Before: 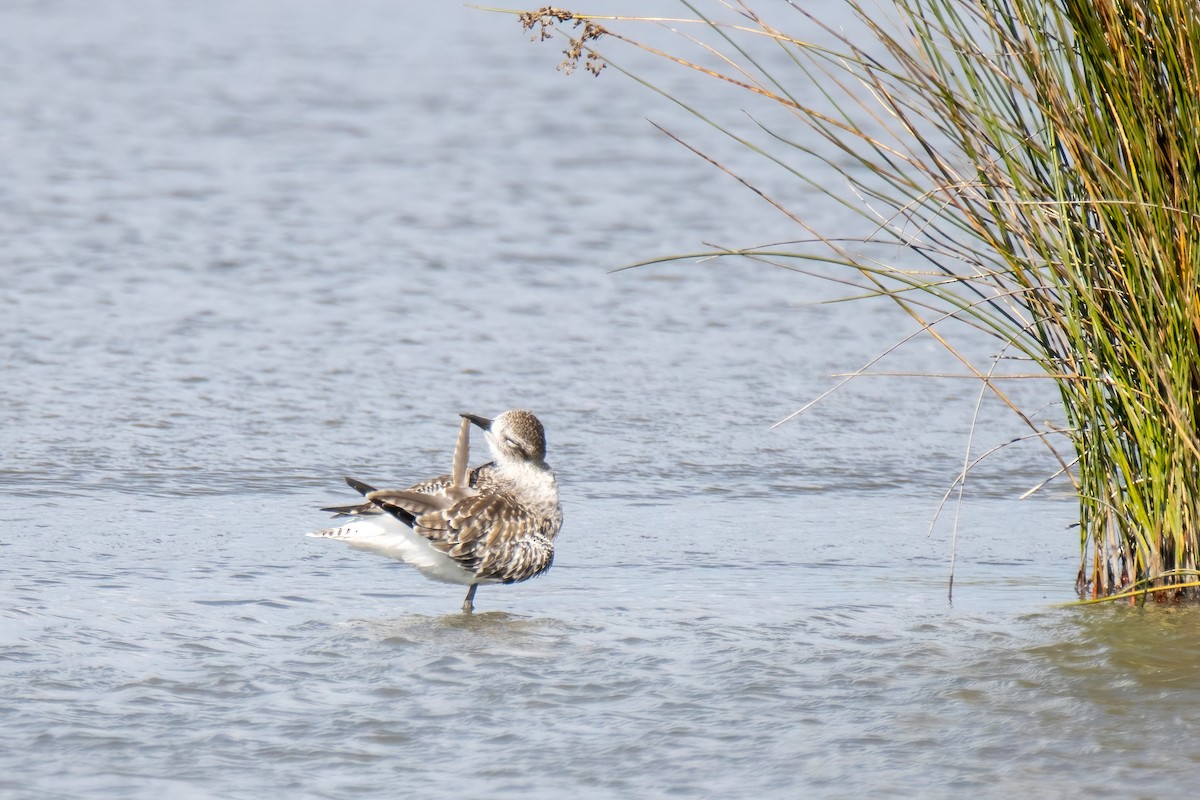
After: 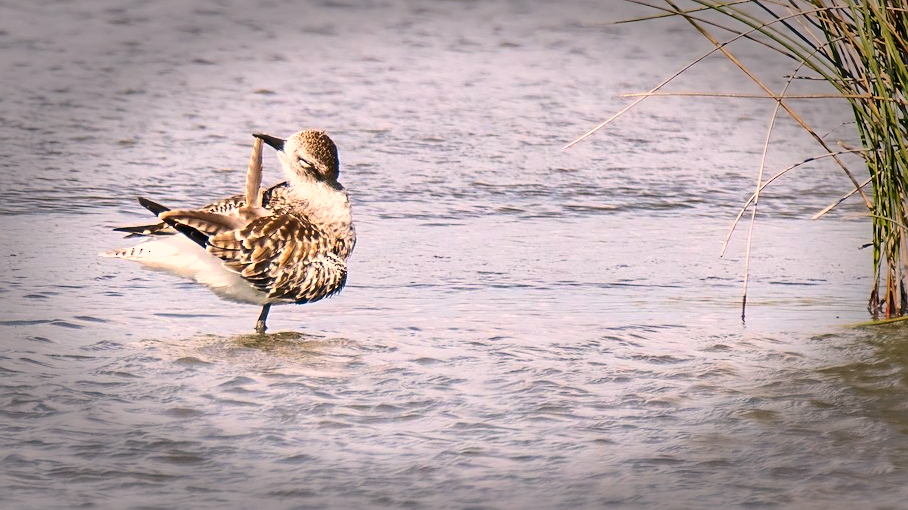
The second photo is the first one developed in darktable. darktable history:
shadows and highlights: shadows 12, white point adjustment 1.2, soften with gaussian
color correction: highlights a* 11.96, highlights b* 11.58
crop and rotate: left 17.299%, top 35.115%, right 7.015%, bottom 1.024%
exposure: compensate highlight preservation false
contrast brightness saturation: contrast 0.2, brightness 0.16, saturation 0.22
sharpen: on, module defaults
vignetting: fall-off start 66.7%, fall-off radius 39.74%, brightness -0.576, saturation -0.258, automatic ratio true, width/height ratio 0.671, dithering 16-bit output
